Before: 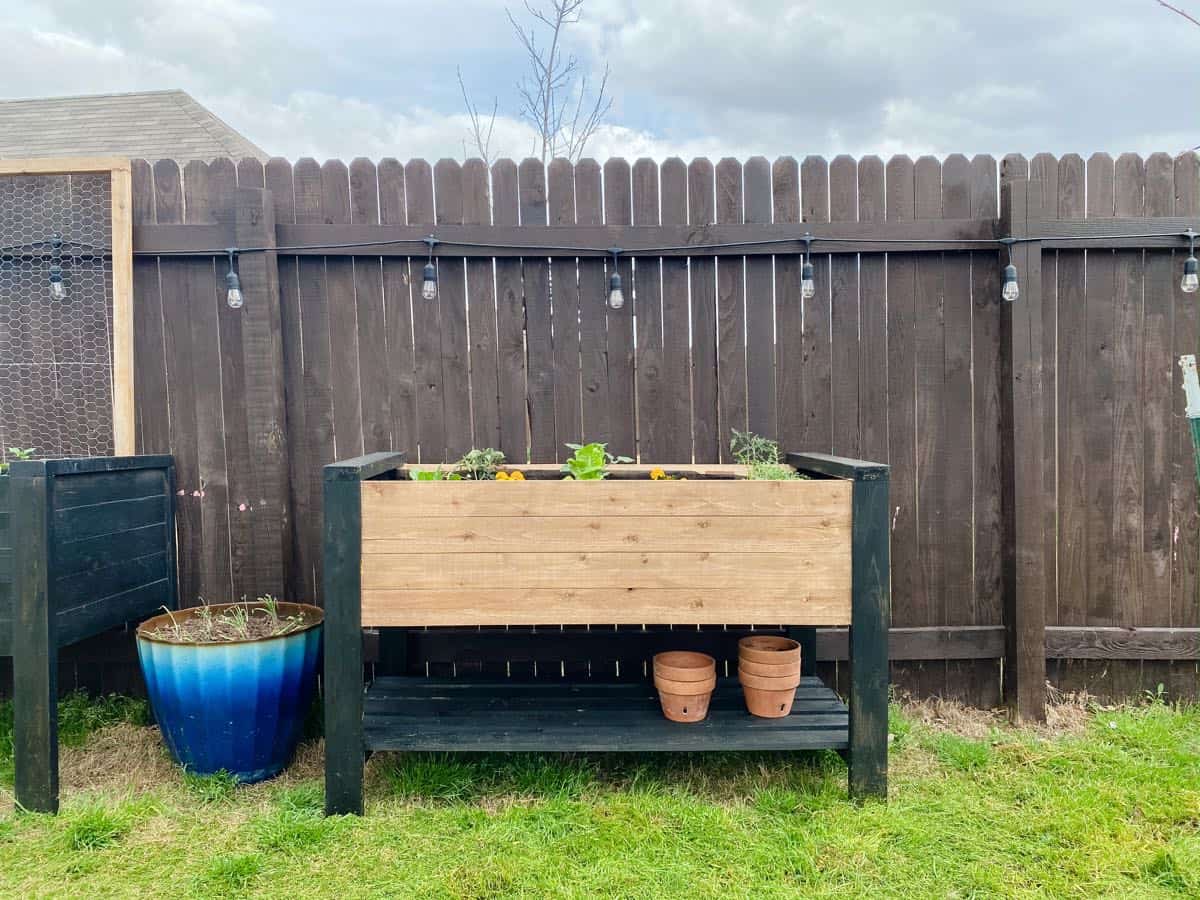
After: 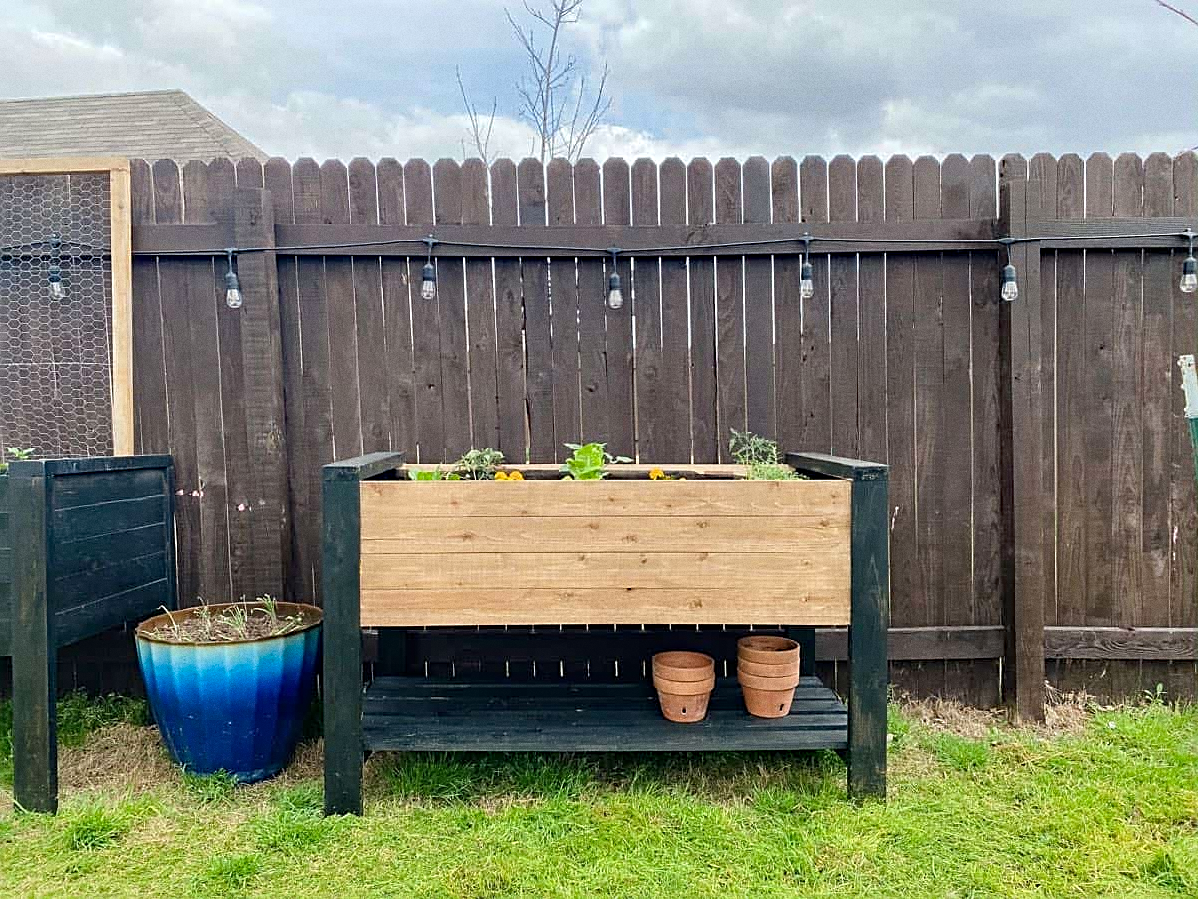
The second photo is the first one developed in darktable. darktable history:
sharpen: on, module defaults
grain: coarseness 0.09 ISO
crop and rotate: left 0.126%
haze removal: compatibility mode true, adaptive false
